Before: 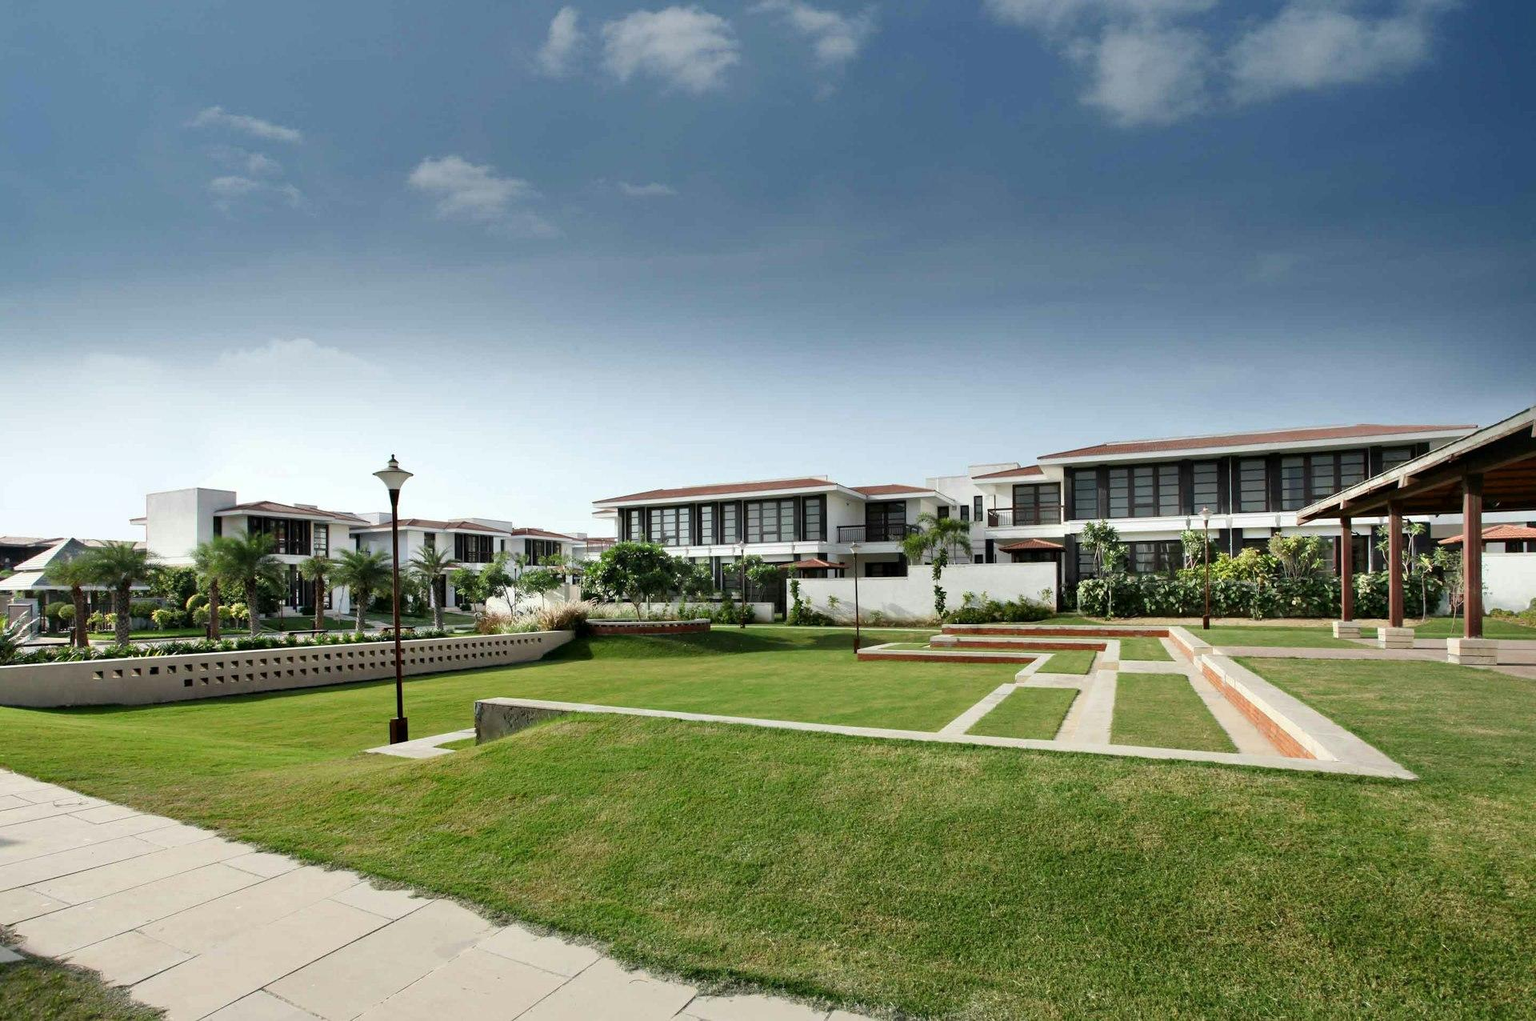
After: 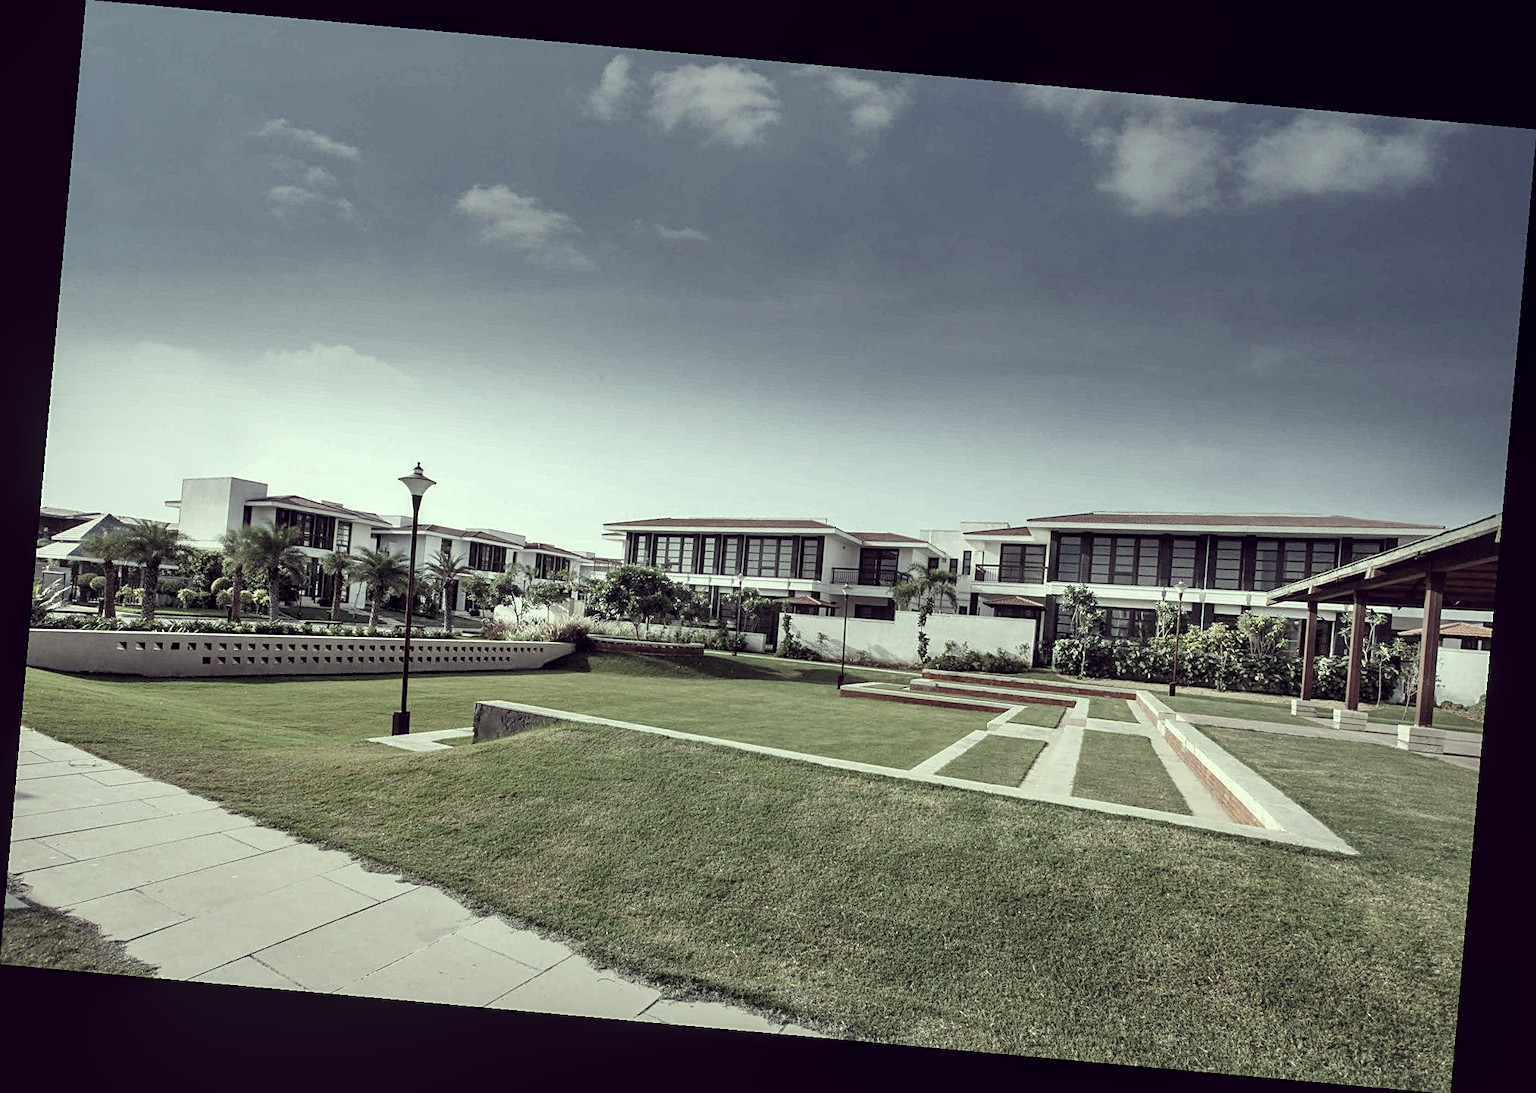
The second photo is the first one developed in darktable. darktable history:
color correction: highlights a* -20.17, highlights b* 20.27, shadows a* 20.03, shadows b* -20.46, saturation 0.43
rotate and perspective: rotation 5.12°, automatic cropping off
sharpen: on, module defaults
local contrast: on, module defaults
